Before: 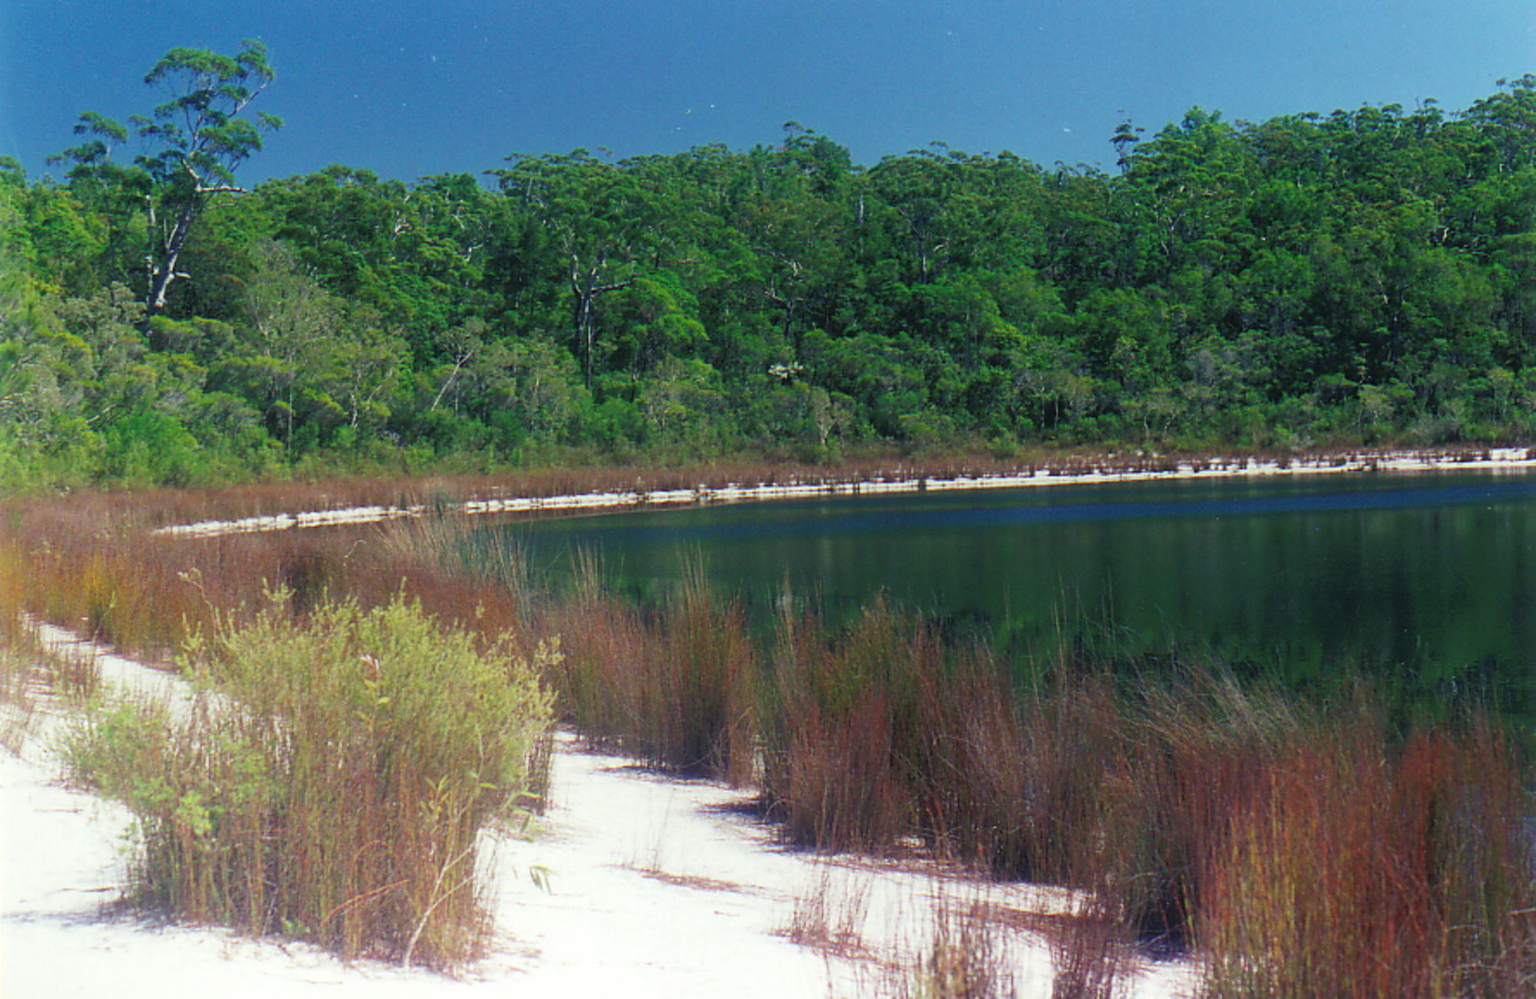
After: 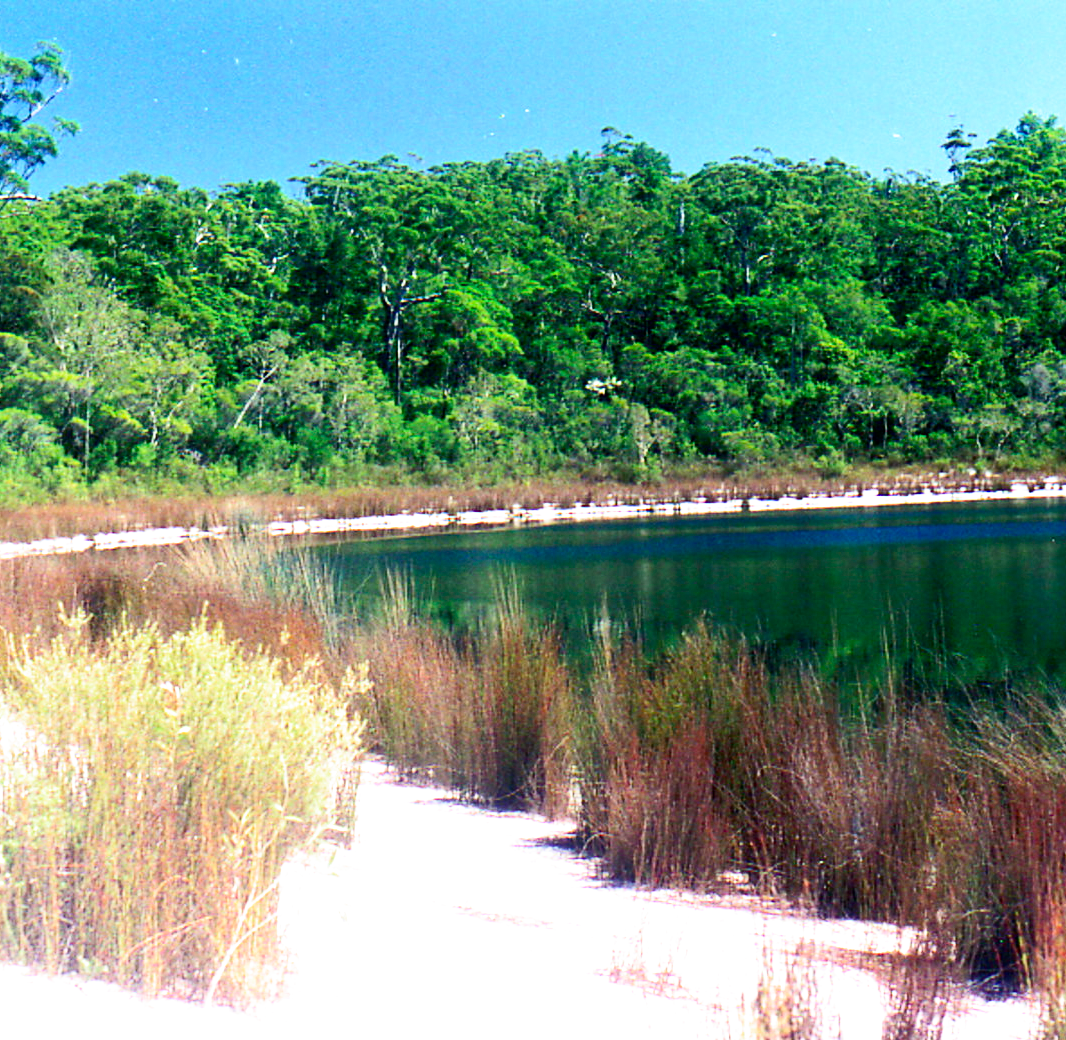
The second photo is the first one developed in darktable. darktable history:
contrast brightness saturation: contrast 0.22
exposure: compensate highlight preservation false
filmic rgb: middle gray luminance 8.8%, black relative exposure -6.3 EV, white relative exposure 2.7 EV, threshold 6 EV, target black luminance 0%, hardness 4.74, latitude 73.47%, contrast 1.332, shadows ↔ highlights balance 10.13%, add noise in highlights 0, preserve chrominance no, color science v3 (2019), use custom middle-gray values true, iterations of high-quality reconstruction 0, contrast in highlights soft, enable highlight reconstruction true
crop and rotate: left 13.537%, right 19.796%
